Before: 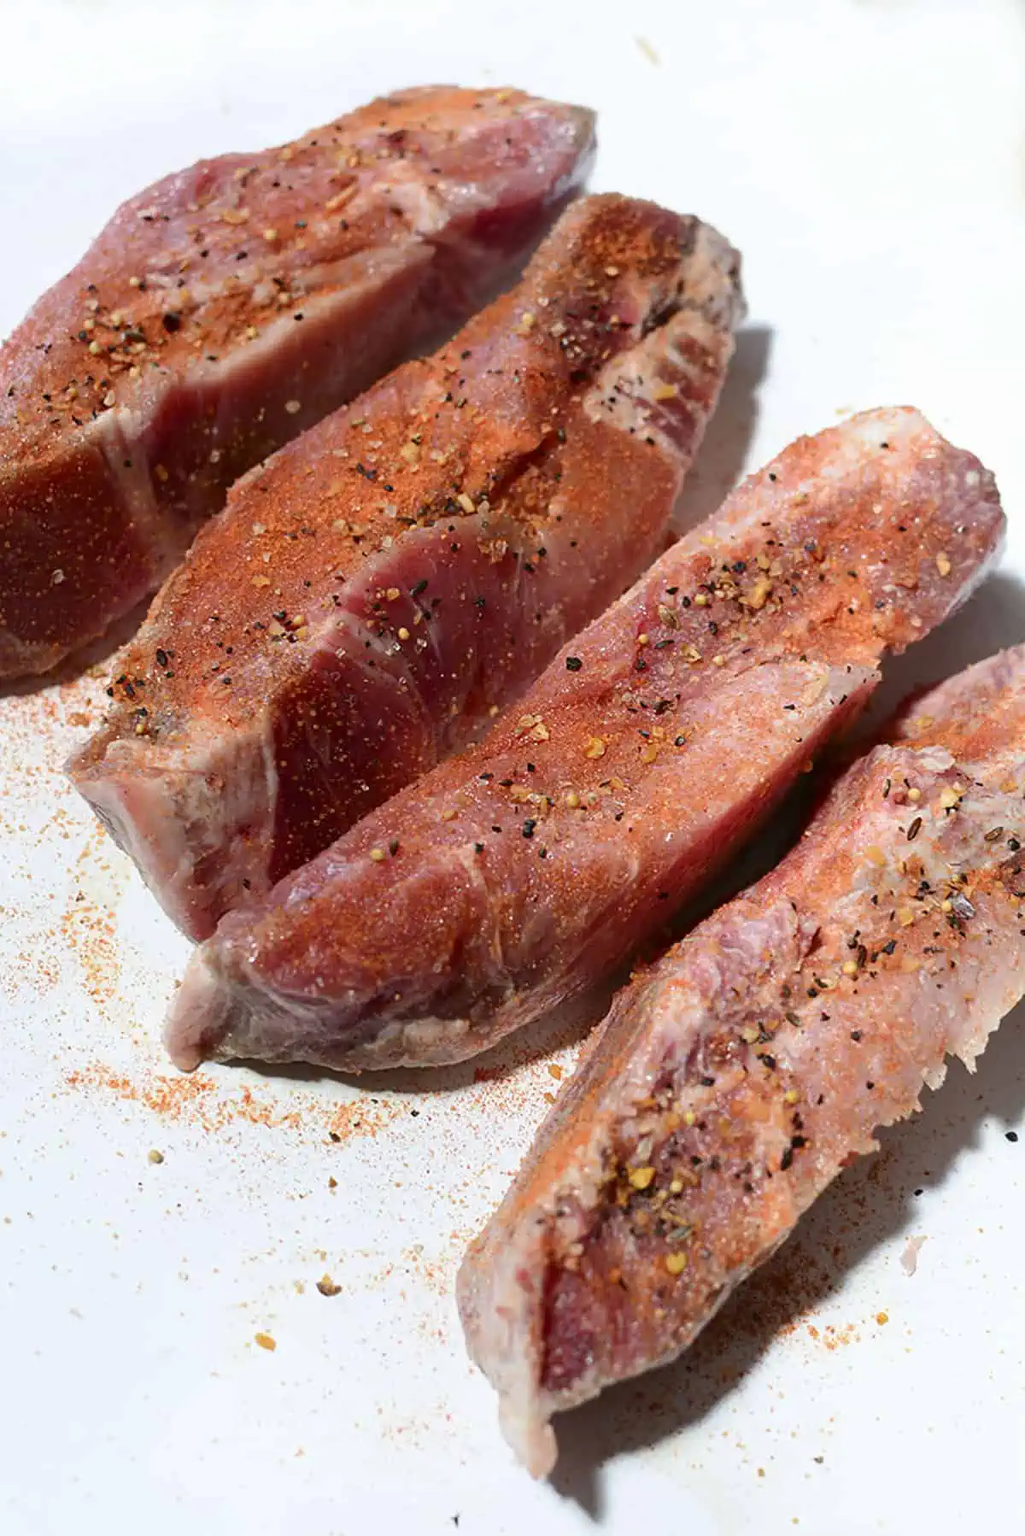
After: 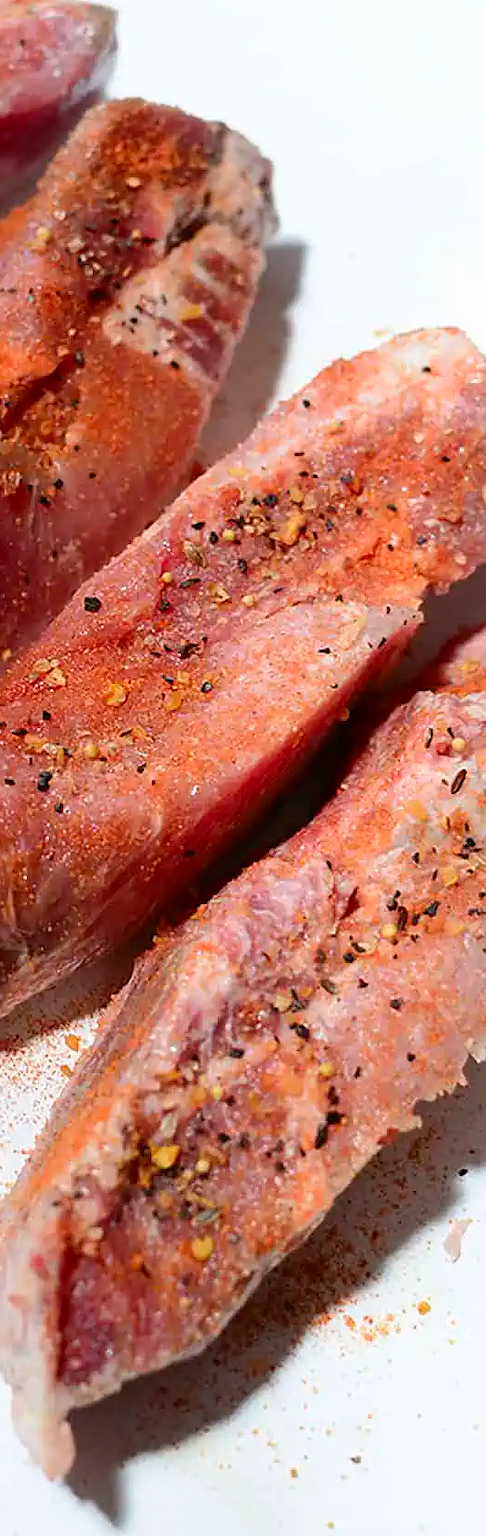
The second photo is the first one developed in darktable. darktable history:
exposure: compensate highlight preservation false
crop: left 47.628%, top 6.643%, right 7.874%
vibrance: on, module defaults
sharpen: radius 1.458, amount 0.398, threshold 1.271
